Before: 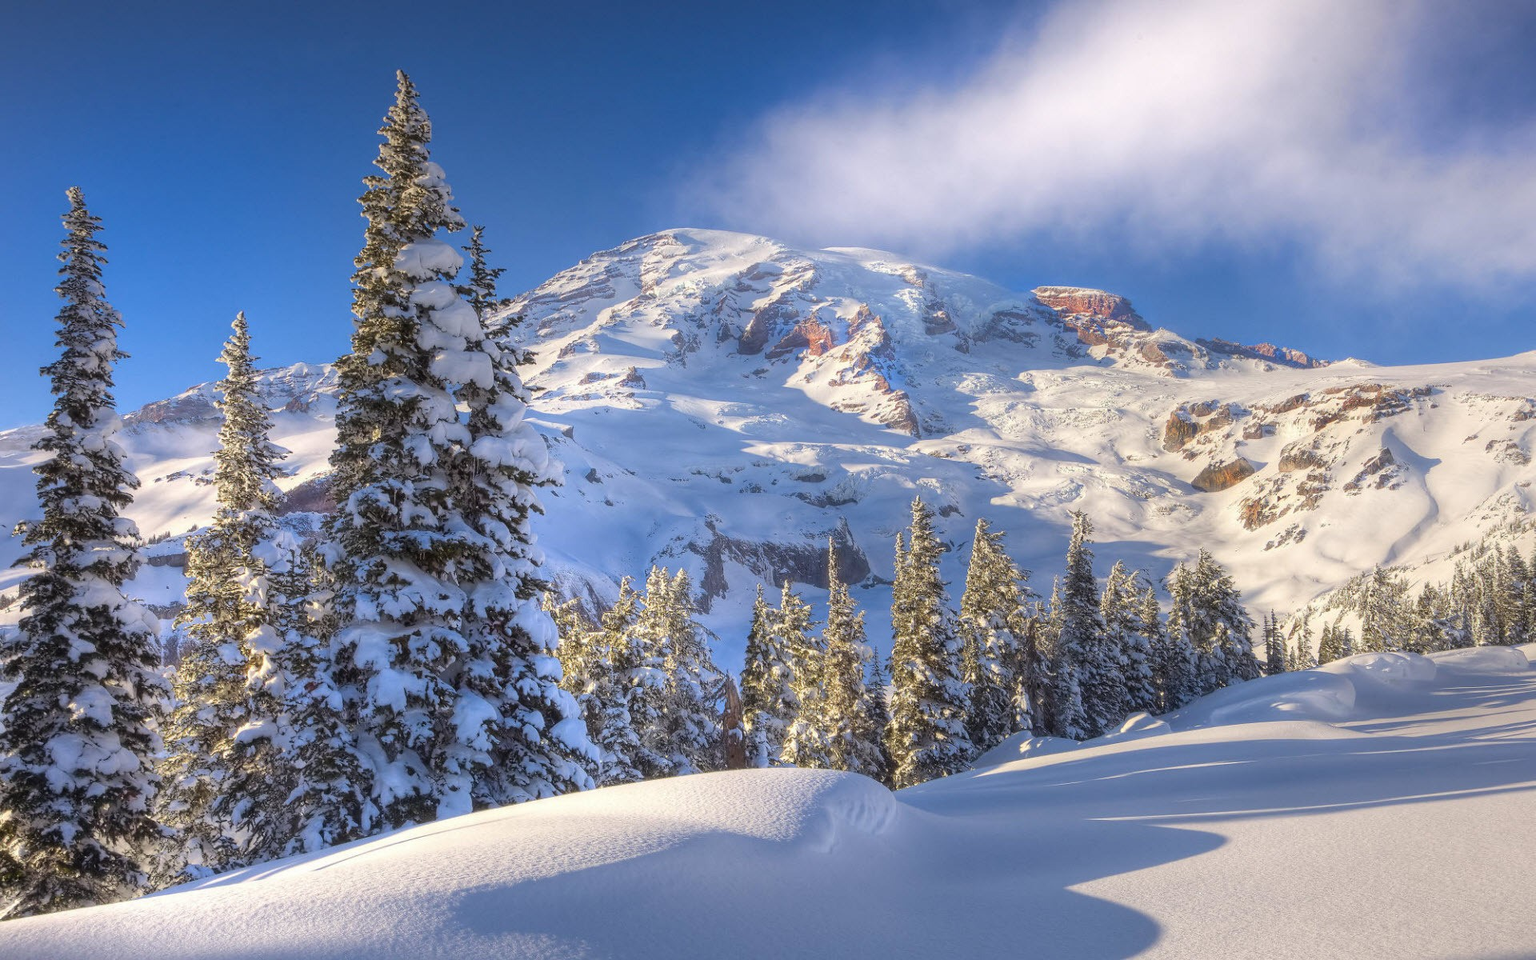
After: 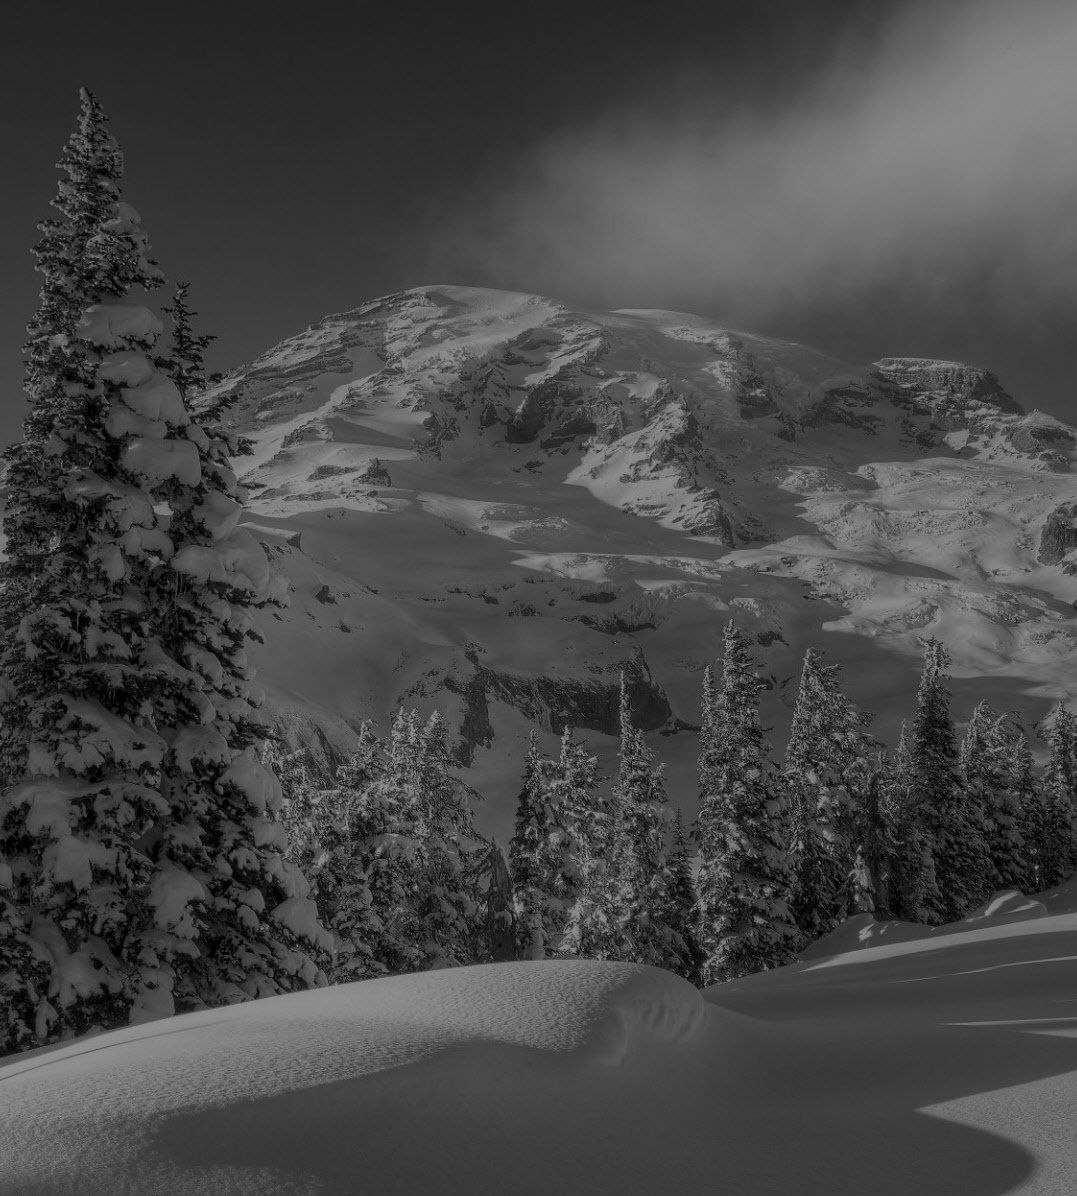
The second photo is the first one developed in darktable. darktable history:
crop: left 21.674%, right 22.086%
exposure: black level correction 0, exposure 1.5 EV, compensate highlight preservation false
colorize: hue 90°, saturation 19%, lightness 1.59%, version 1
monochrome: a -92.57, b 58.91
